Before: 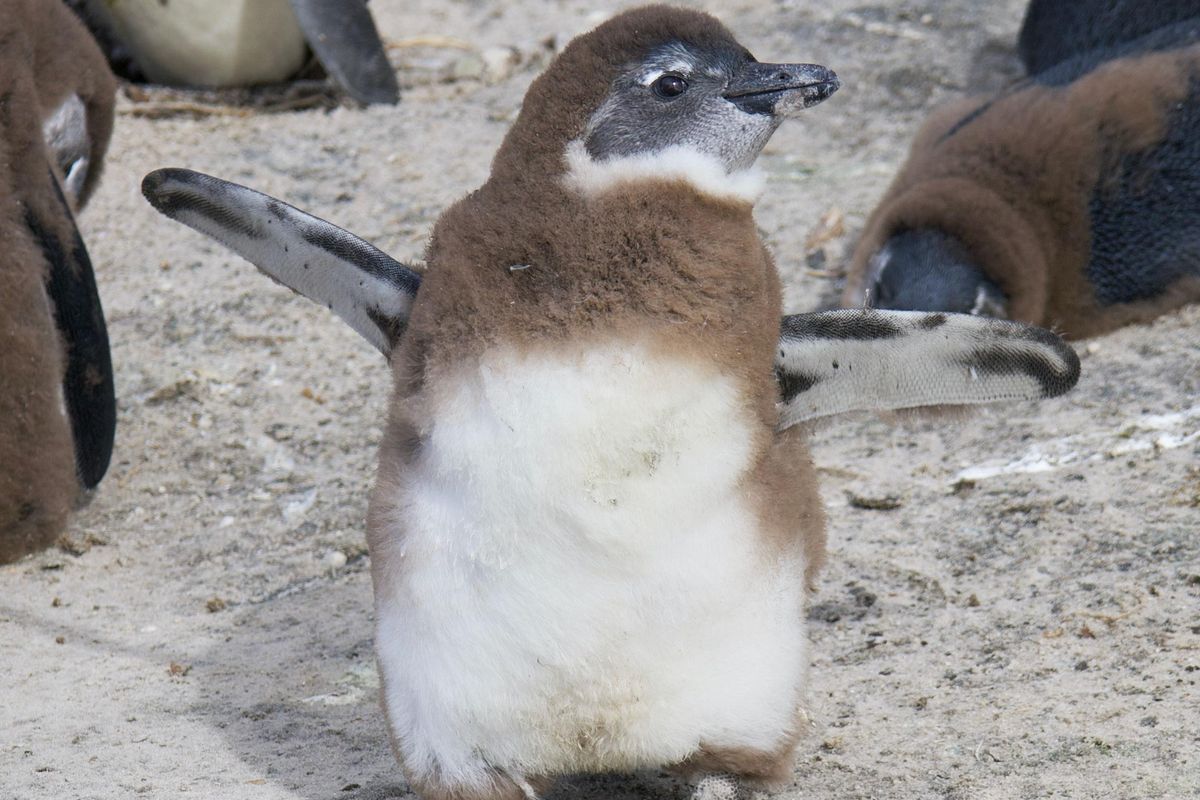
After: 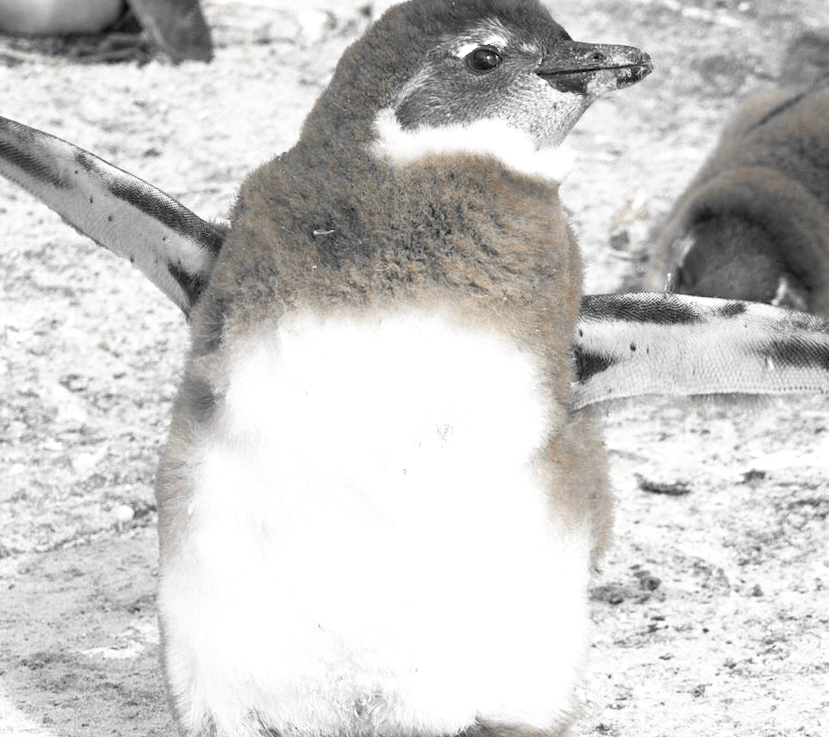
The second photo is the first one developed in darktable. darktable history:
exposure: black level correction 0.001, exposure 0.5 EV, compensate exposure bias true, compensate highlight preservation false
color correction: highlights a* -0.482, highlights b* 9.48, shadows a* -9.48, shadows b* 0.803
crop and rotate: angle -3.27°, left 14.277%, top 0.028%, right 10.766%, bottom 0.028%
base curve: curves: ch0 [(0, 0) (0.688, 0.865) (1, 1)], preserve colors none
color zones: curves: ch0 [(0, 0.497) (0.096, 0.361) (0.221, 0.538) (0.429, 0.5) (0.571, 0.5) (0.714, 0.5) (0.857, 0.5) (1, 0.497)]; ch1 [(0, 0.5) (0.143, 0.5) (0.257, -0.002) (0.429, 0.04) (0.571, -0.001) (0.714, -0.015) (0.857, 0.024) (1, 0.5)]
